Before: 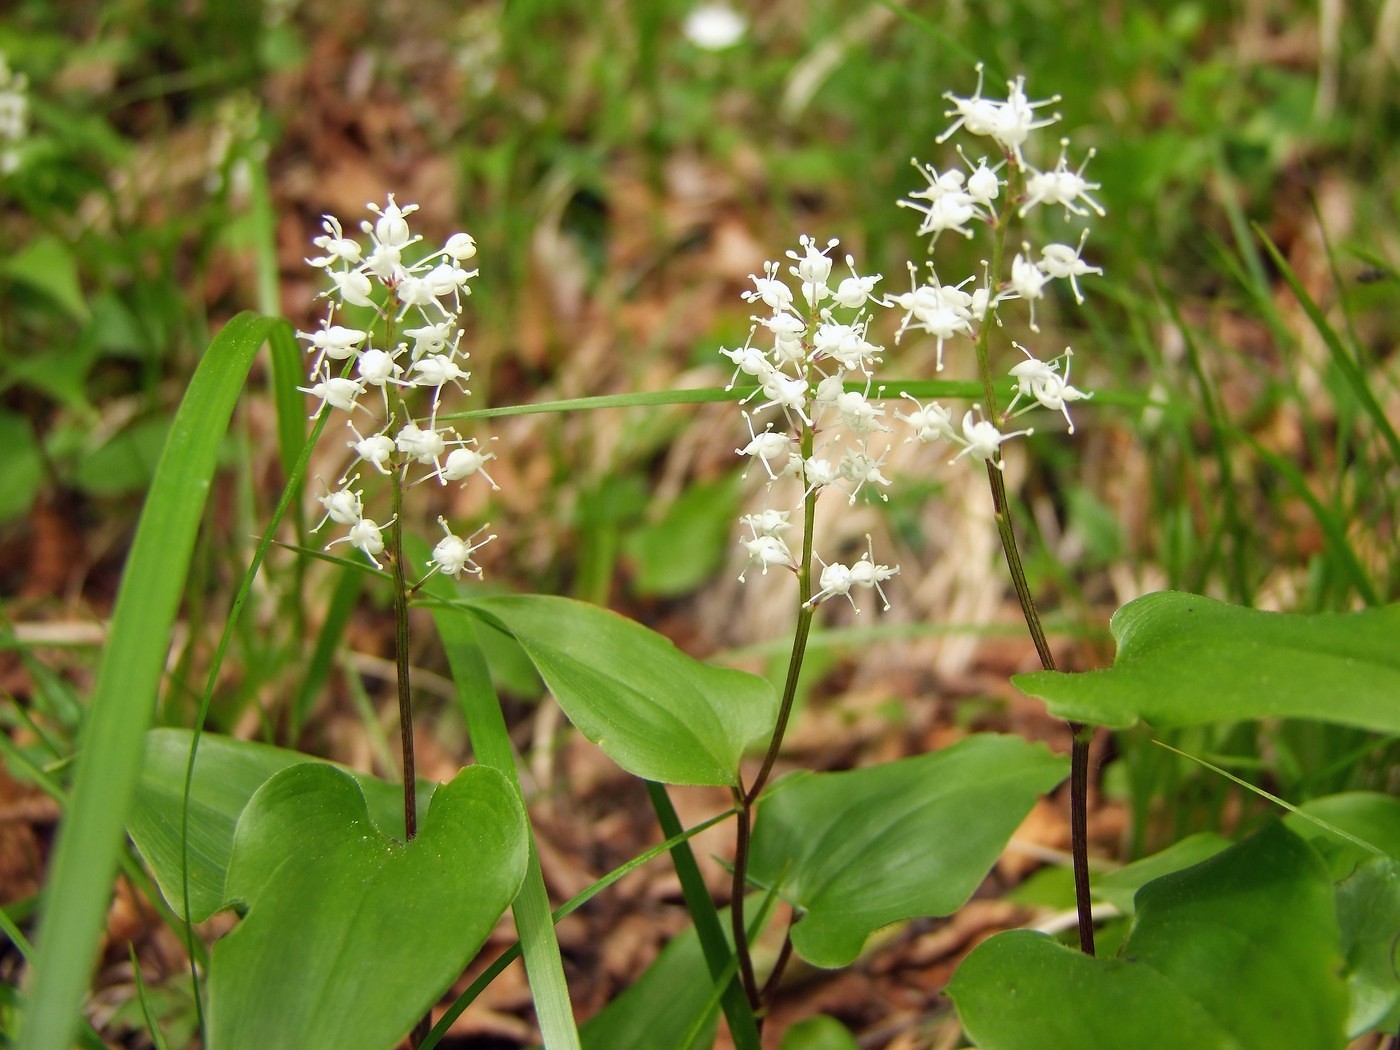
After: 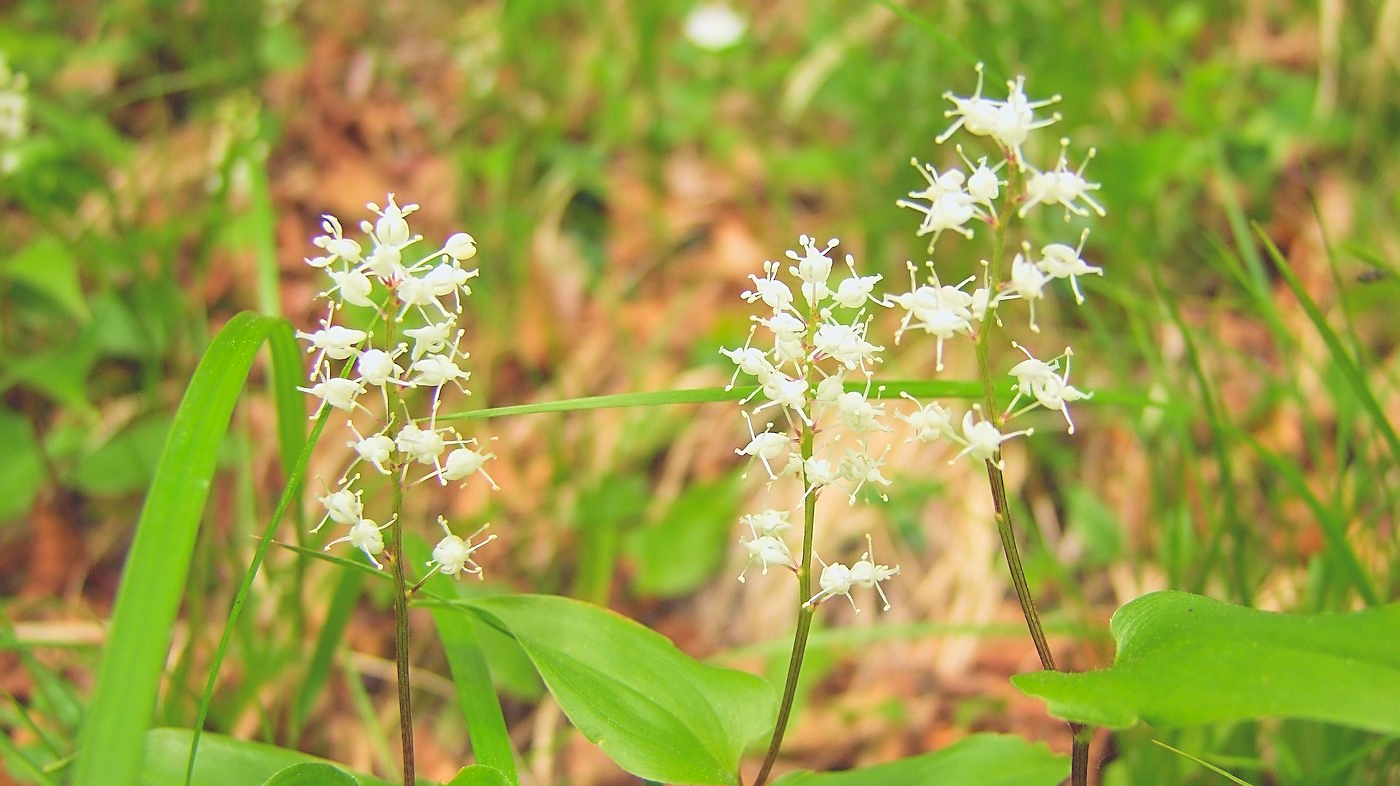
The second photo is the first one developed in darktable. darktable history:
color balance rgb: on, module defaults
contrast brightness saturation: contrast 0.1, brightness 0.3, saturation 0.14
crop: bottom 24.967%
lowpass: radius 0.1, contrast 0.85, saturation 1.1, unbound 0
sharpen: on, module defaults
velvia: on, module defaults
